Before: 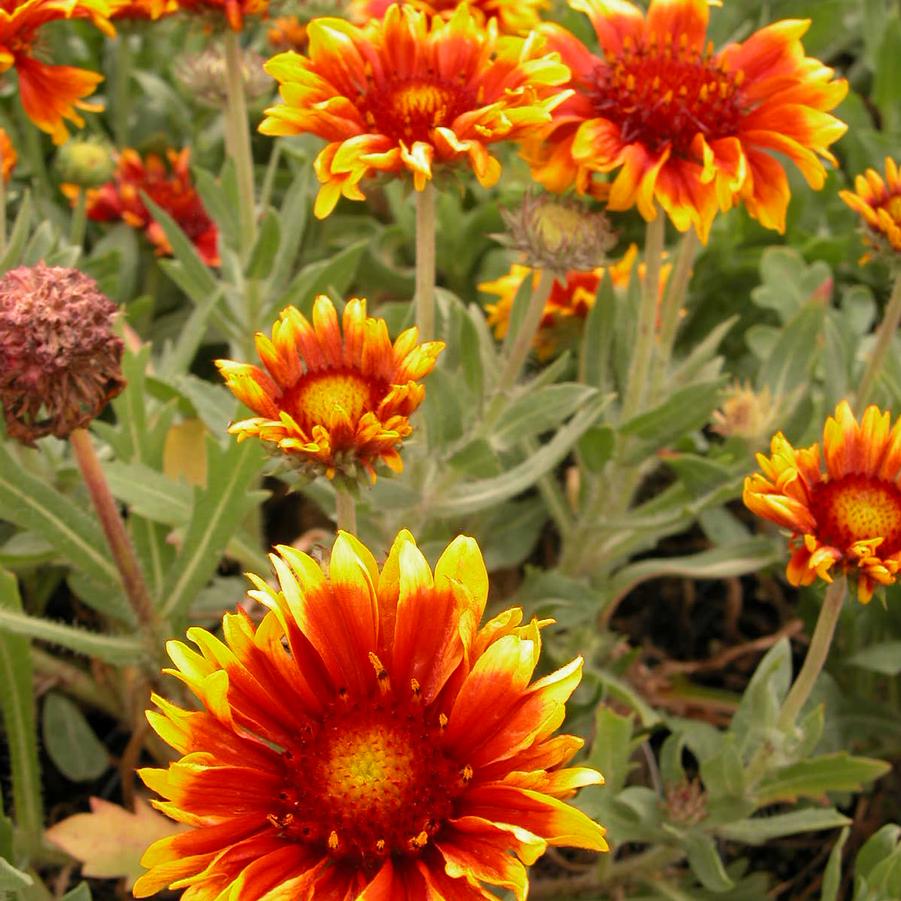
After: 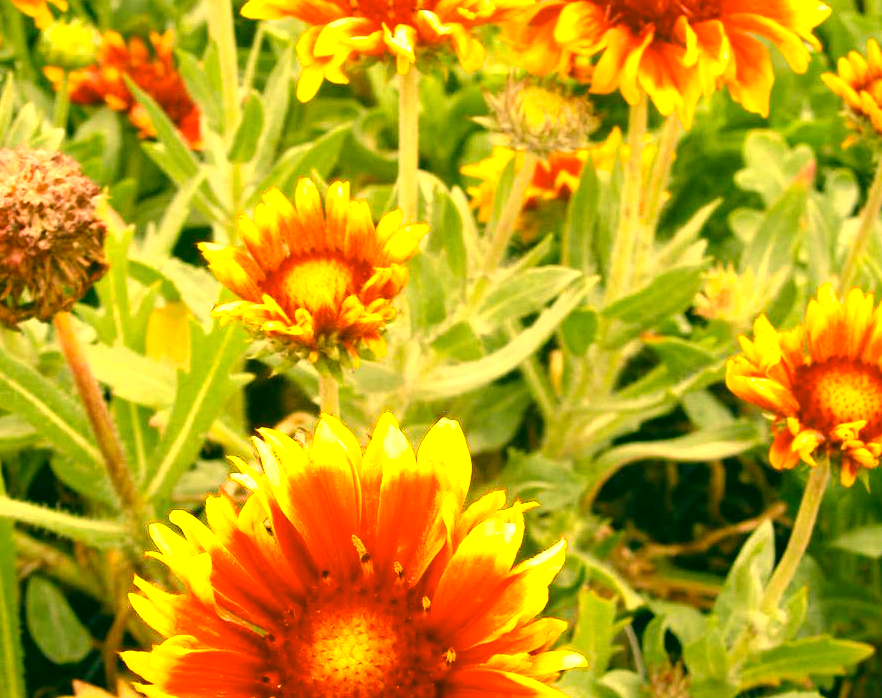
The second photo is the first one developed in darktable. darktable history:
color correction: highlights a* 5.66, highlights b* 33.54, shadows a* -26.46, shadows b* 4.02
crop and rotate: left 1.906%, top 13.004%, right 0.15%, bottom 9.515%
tone curve: curves: ch0 [(0, 0) (0.003, 0.002) (0.011, 0.01) (0.025, 0.022) (0.044, 0.039) (0.069, 0.061) (0.1, 0.088) (0.136, 0.126) (0.177, 0.167) (0.224, 0.211) (0.277, 0.27) (0.335, 0.335) (0.399, 0.407) (0.468, 0.485) (0.543, 0.569) (0.623, 0.659) (0.709, 0.756) (0.801, 0.851) (0.898, 0.961) (1, 1)], color space Lab, independent channels, preserve colors none
exposure: black level correction 0, exposure 1.095 EV, compensate highlight preservation false
color balance rgb: global offset › luminance 0.232%, global offset › hue 170.58°, perceptual saturation grading › global saturation 20%, perceptual saturation grading › highlights -25.24%, perceptual saturation grading › shadows 25.764%
